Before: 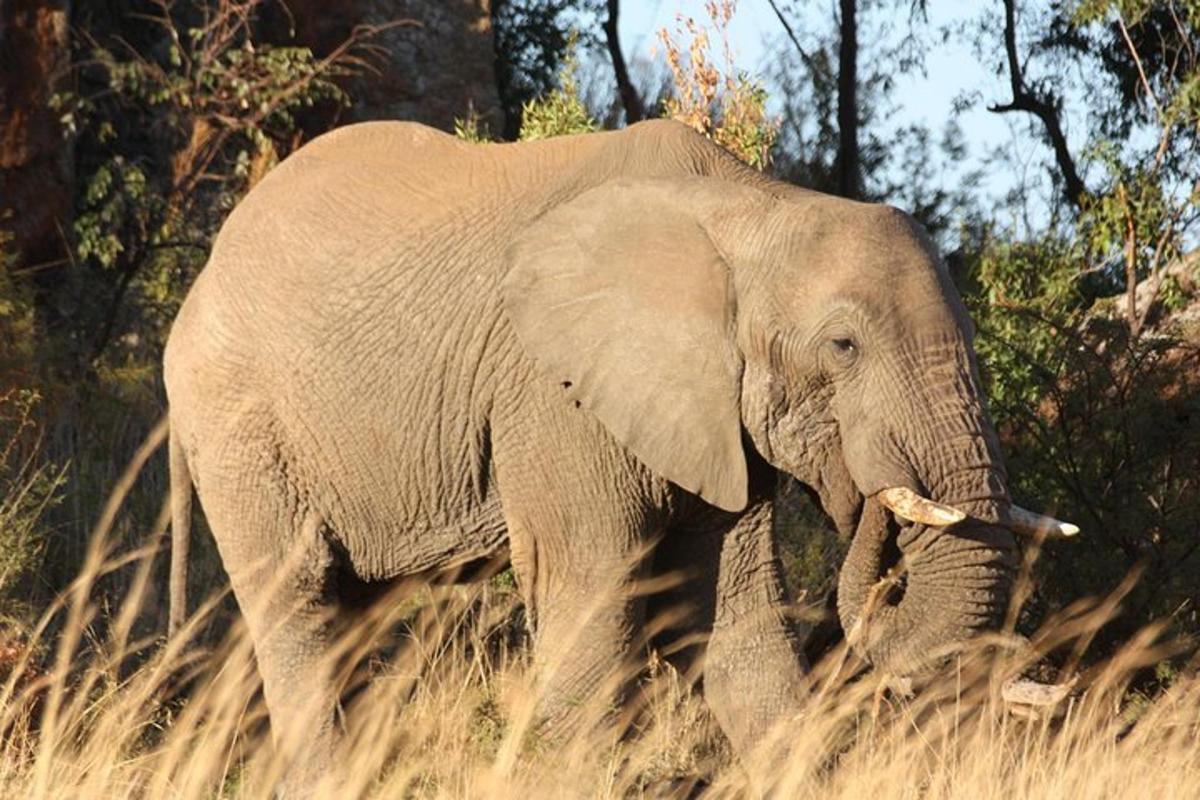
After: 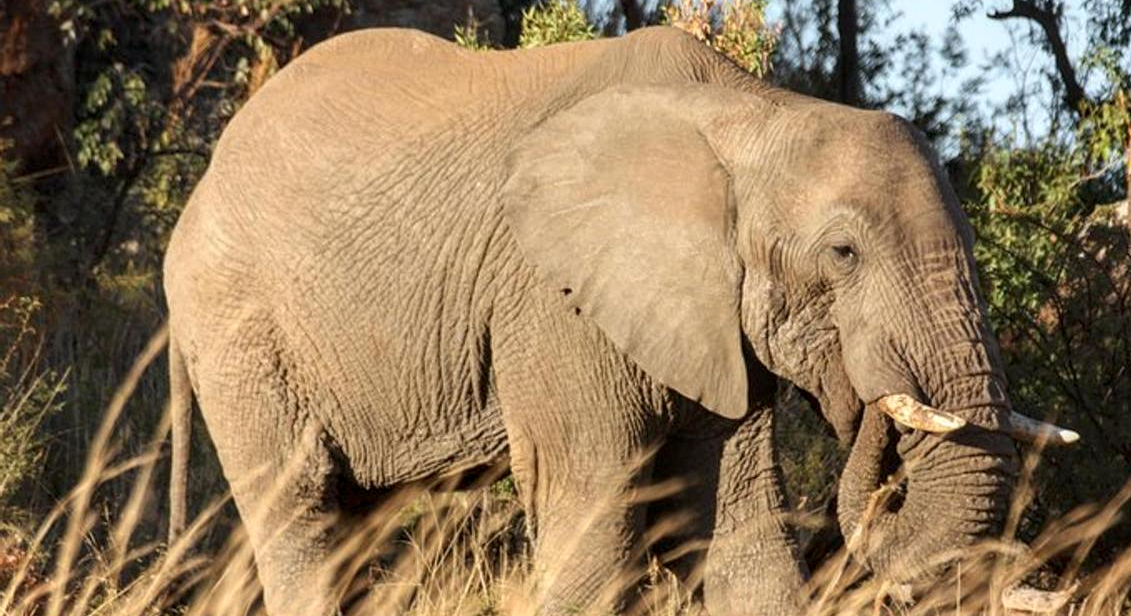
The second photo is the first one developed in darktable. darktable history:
crop and rotate: angle 0.03°, top 11.643%, right 5.651%, bottom 11.189%
local contrast: detail 130%
